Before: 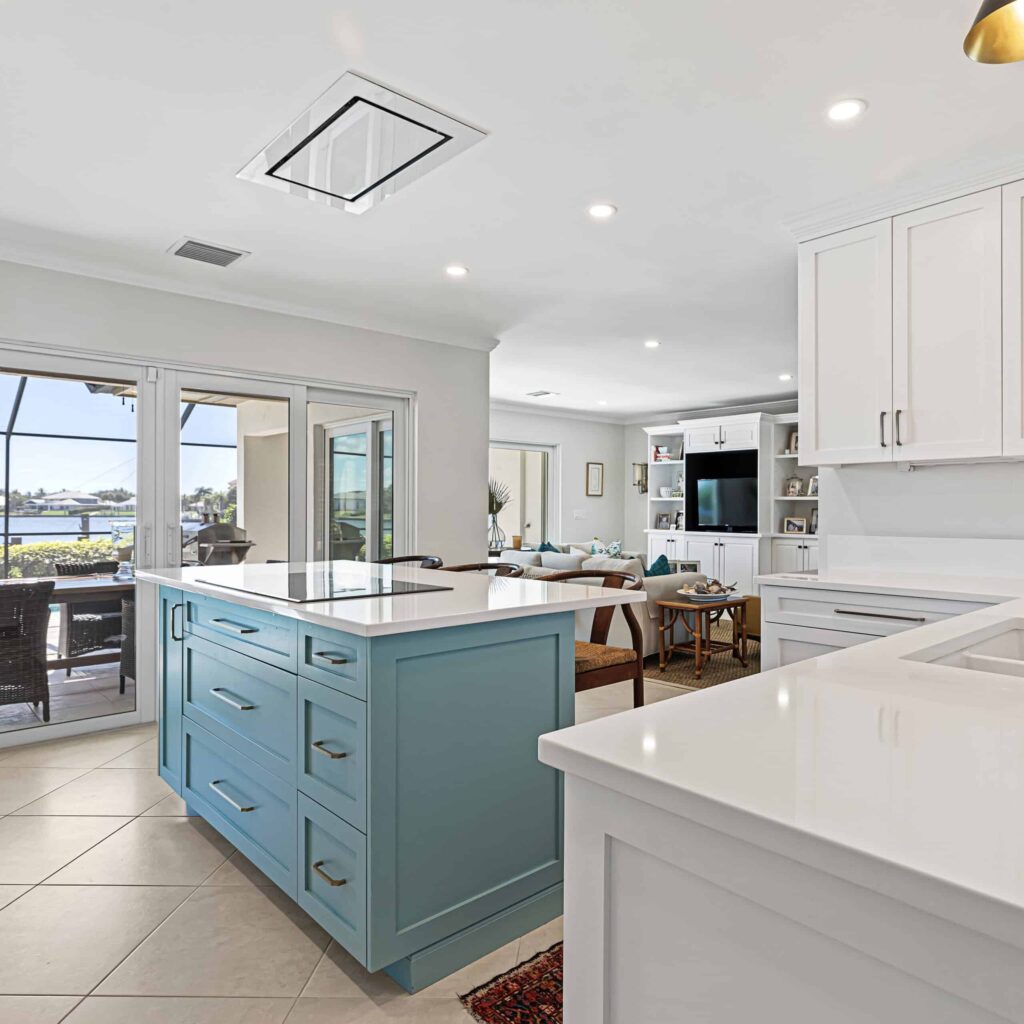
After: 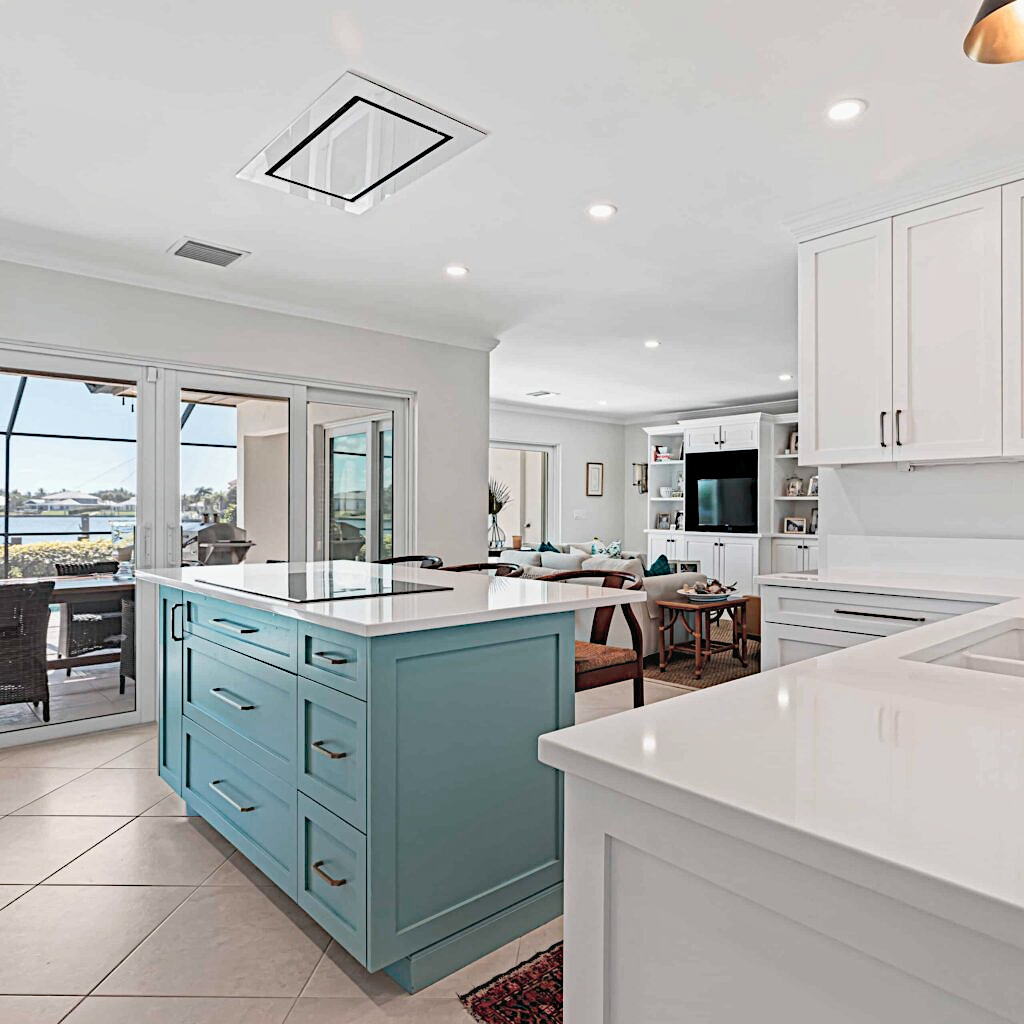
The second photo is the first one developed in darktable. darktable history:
contrast equalizer "texture": octaves 7, y [[0.6 ×6], [0.55 ×6], [0 ×6], [0 ×6], [0 ×6]], mix -0.36
color look up table "pastel": target L [51.39, 65.71, 52.93, 40.14, 55.11, 70.72, 67.66, 40.02, 51.12, 30.33, 72.53, 73.94, 25.78, 46.2, 44.1, 83.73, 53.94, 48.04, 96.54, 81.26, 66.77, 50.87, 35.66, 20.46, 0 ×25], target a [8.254, 18.13, -1.88, -13.1, 8.84, -33.4, 40.12, 10.41, 46.34, 22.98, -20.18, 19.36, 12.82, -37.32, 48.96, -20.04, 51.91, -25.1, -0.43, -0.64, -0.73, -0.15, -0.42, -0.08, 0 ×25], target b [8.63, 17.81, -21.93, 18.91, -25.4, -0.2, 63.51, -45.96, 15.61, -21.59, 58.6, 67.86, -45.49, 23.34, 25.19, 59.3, -15.13, -25.1, 1.19, -0.34, -0.5, -0.27, -1.23, -0.97, 0 ×25], num patches 24
diffuse or sharpen "_builtin_sharpen demosaicing | AA filter": edge sensitivity 1, 1st order anisotropy 100%, 2nd order anisotropy 100%, 3rd order anisotropy 100%, 4th order anisotropy 100%, 1st order speed -25%, 2nd order speed -25%, 3rd order speed -25%, 4th order speed -25%
color balance rgb "pastel": shadows lift › chroma 1%, shadows lift › hue 335°, power › hue 335°, highlights gain › chroma 2%, highlights gain › hue 164.32°, global offset › luminance 0.2%, perceptual saturation grading › global saturation 50%, global vibrance 30%
rgb primaries "pastel": tint hue -1.04°, red hue -0.035, red purity 0.85, green hue 0.087, green purity 0.9, blue hue -0.122, blue purity 0.95
